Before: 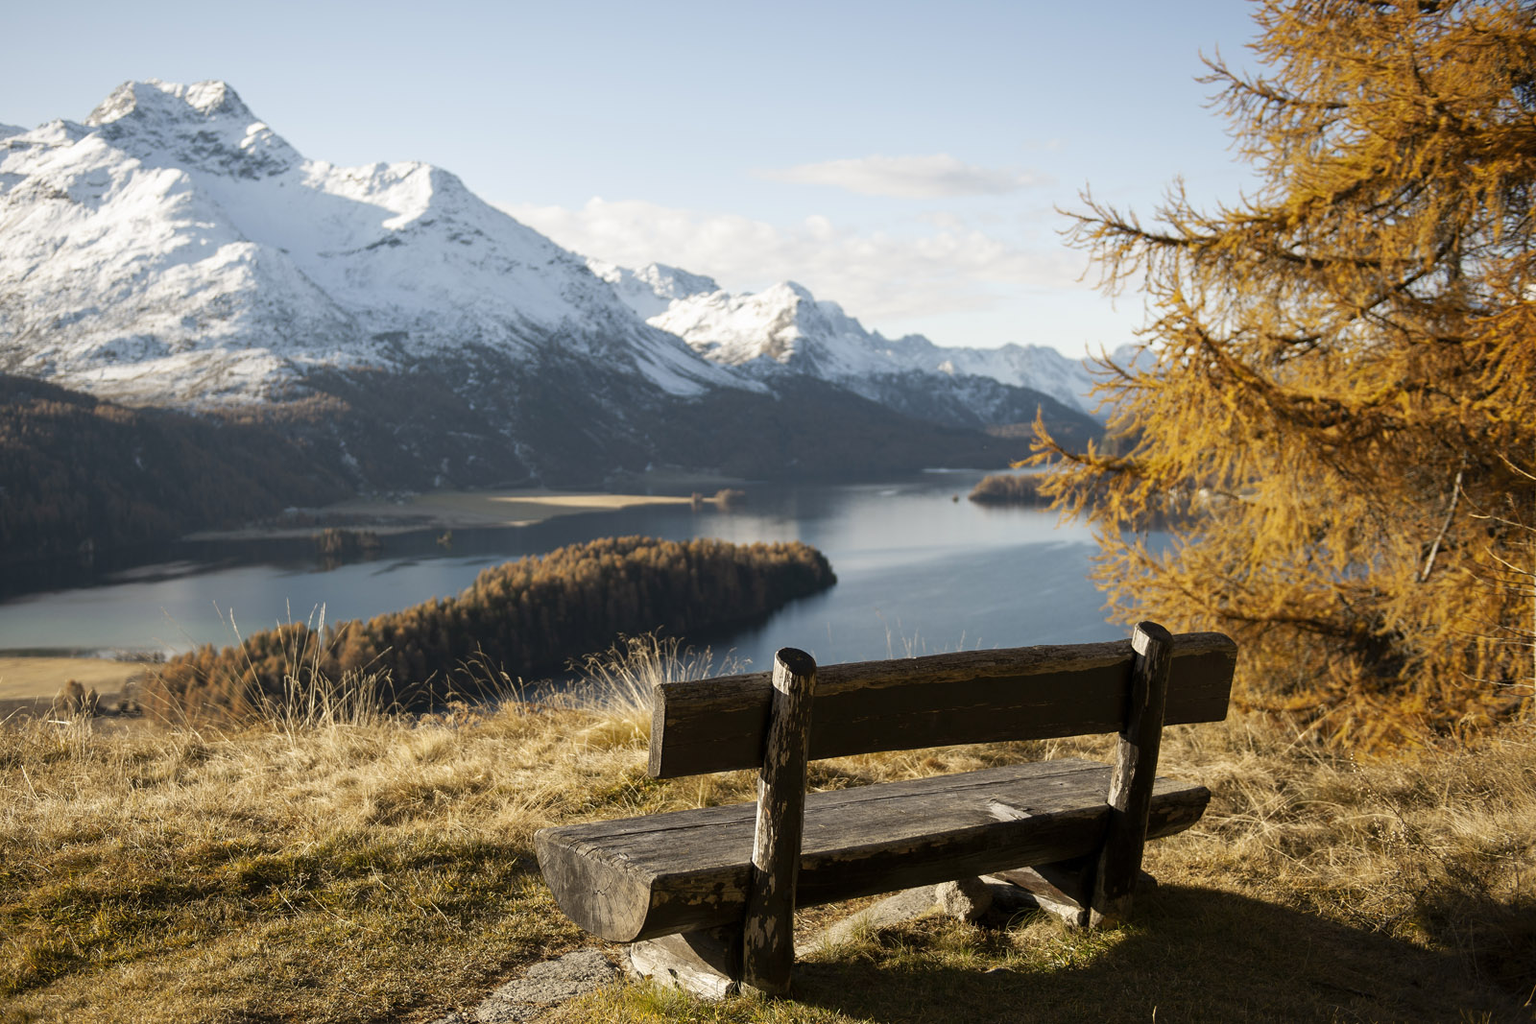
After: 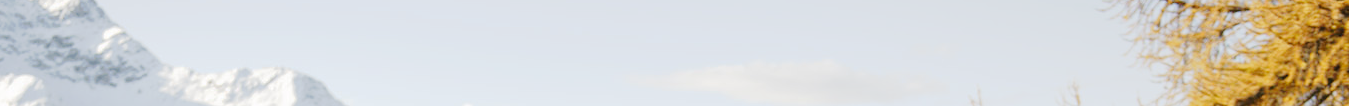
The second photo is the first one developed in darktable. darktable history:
crop and rotate: left 9.644%, top 9.491%, right 6.021%, bottom 80.509%
tone curve: curves: ch0 [(0, 0) (0.003, 0.021) (0.011, 0.033) (0.025, 0.059) (0.044, 0.097) (0.069, 0.141) (0.1, 0.186) (0.136, 0.237) (0.177, 0.298) (0.224, 0.378) (0.277, 0.47) (0.335, 0.542) (0.399, 0.605) (0.468, 0.678) (0.543, 0.724) (0.623, 0.787) (0.709, 0.829) (0.801, 0.875) (0.898, 0.912) (1, 1)], preserve colors none
